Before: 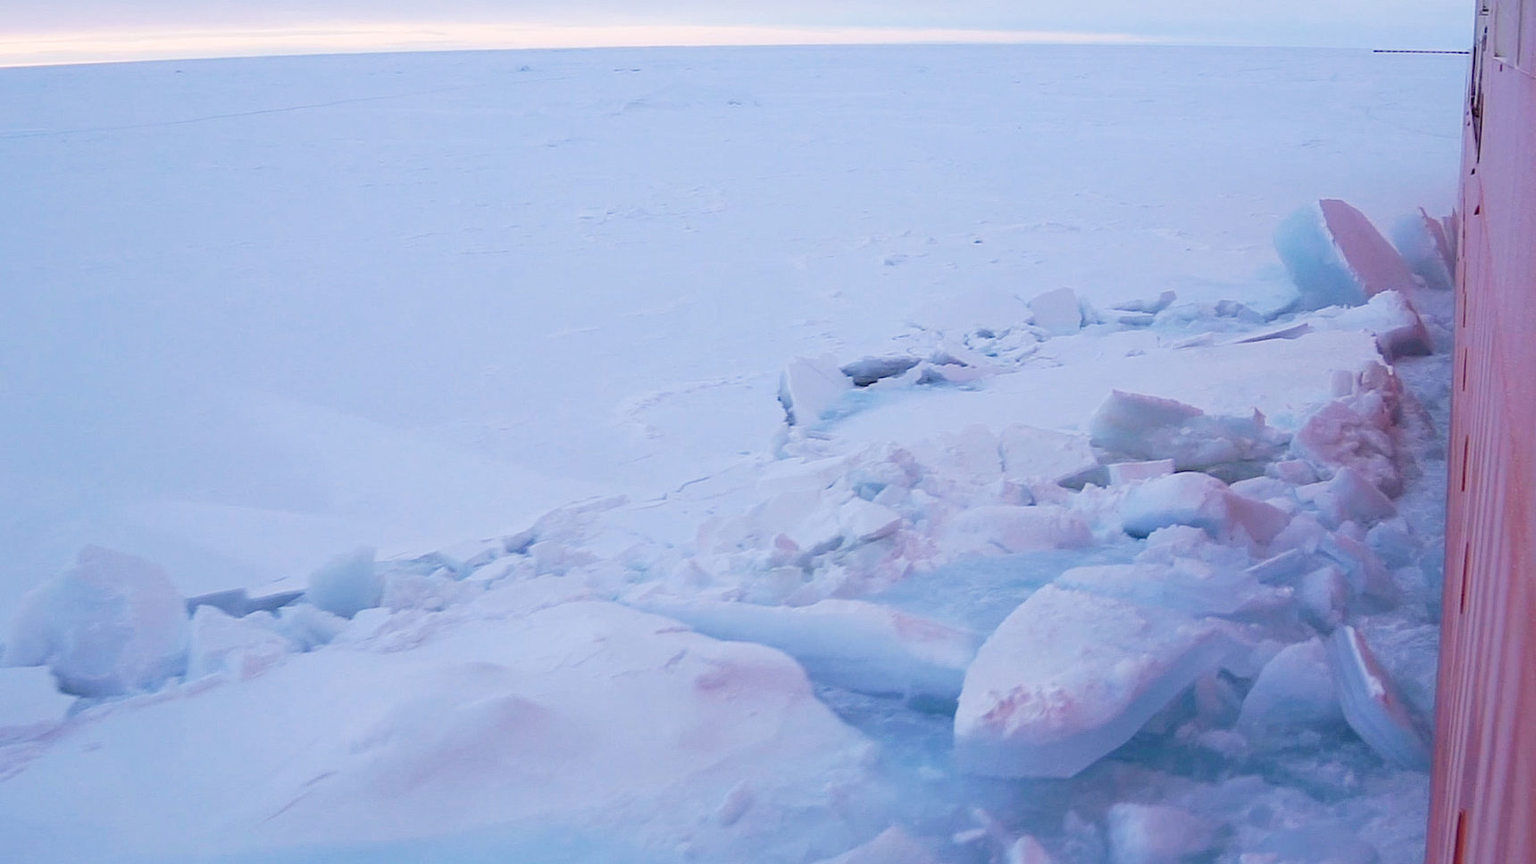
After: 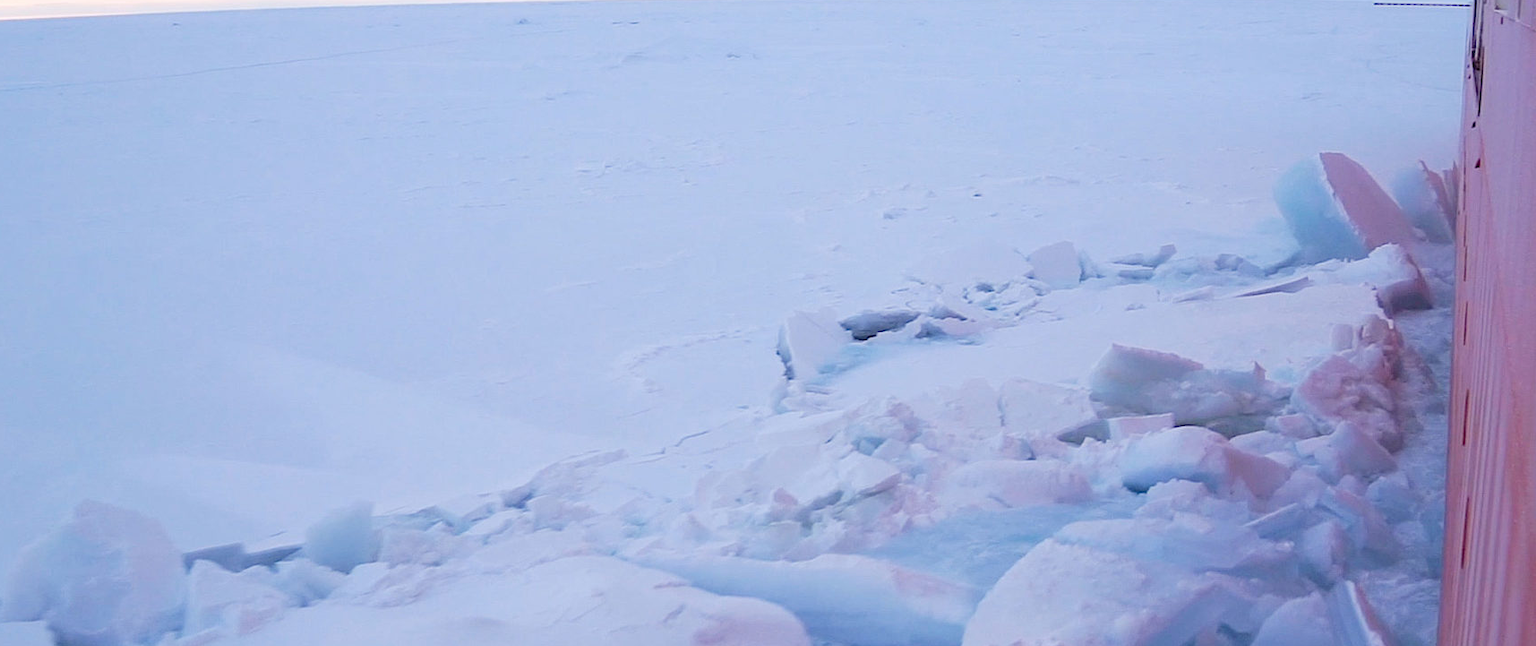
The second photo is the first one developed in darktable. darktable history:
crop: left 0.263%, top 5.476%, bottom 19.912%
